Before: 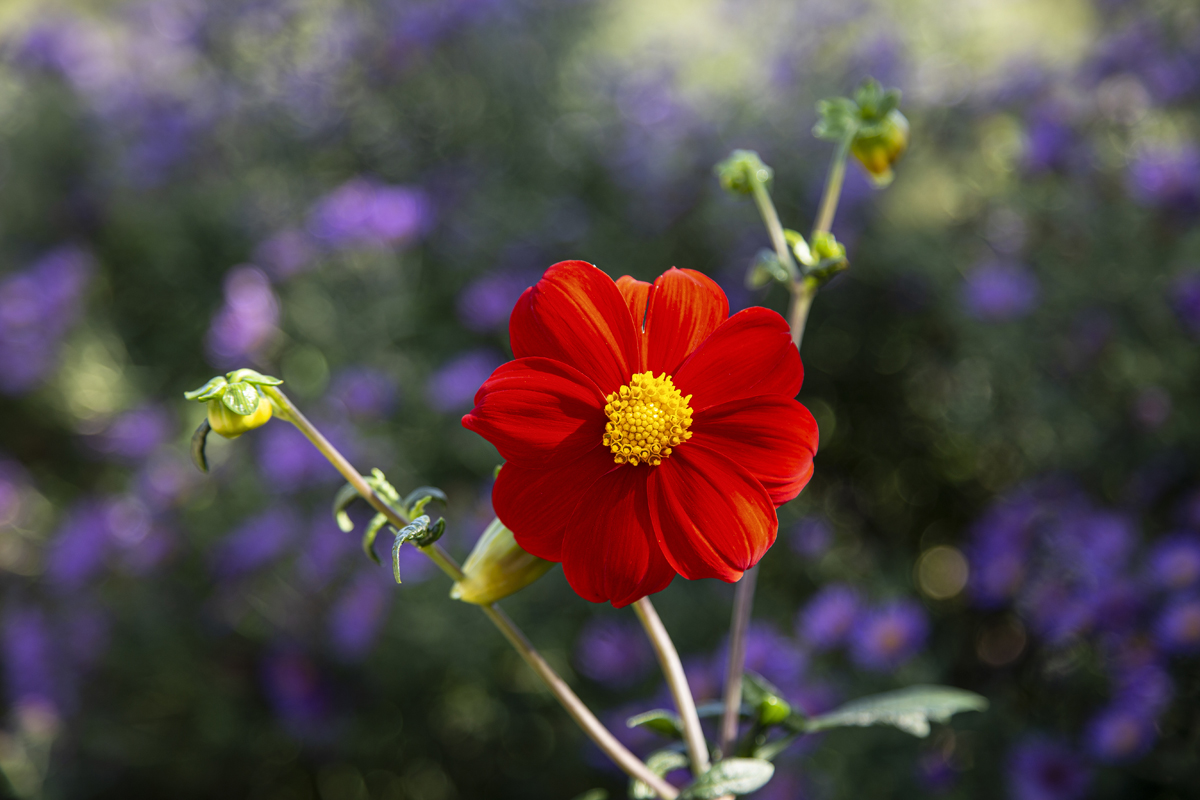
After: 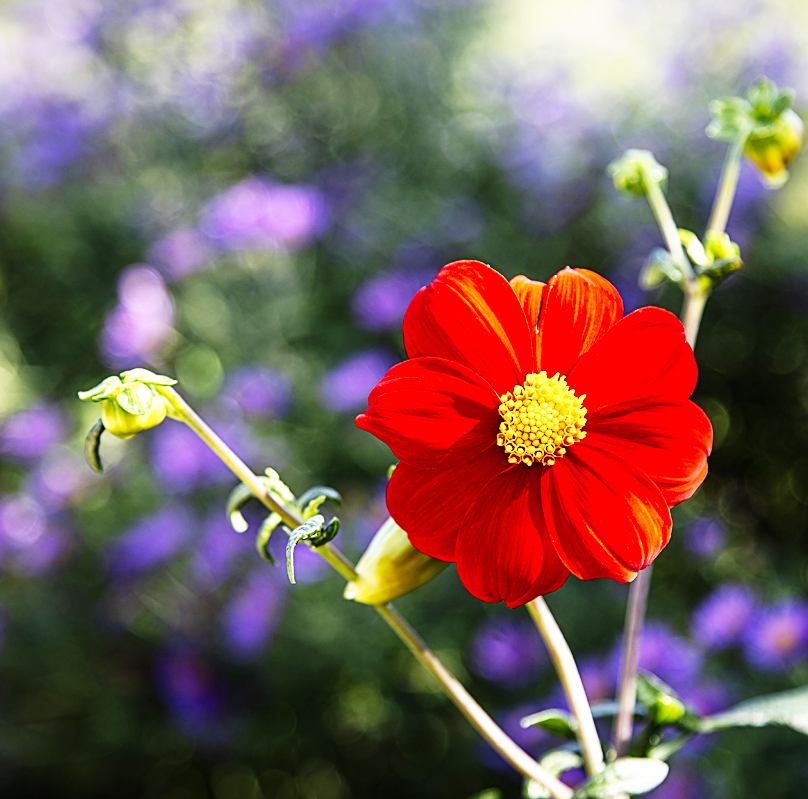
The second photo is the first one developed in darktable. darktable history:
base curve: curves: ch0 [(0, 0) (0.007, 0.004) (0.027, 0.03) (0.046, 0.07) (0.207, 0.54) (0.442, 0.872) (0.673, 0.972) (1, 1)], preserve colors none
sharpen: on, module defaults
crop and rotate: left 8.858%, right 23.771%
